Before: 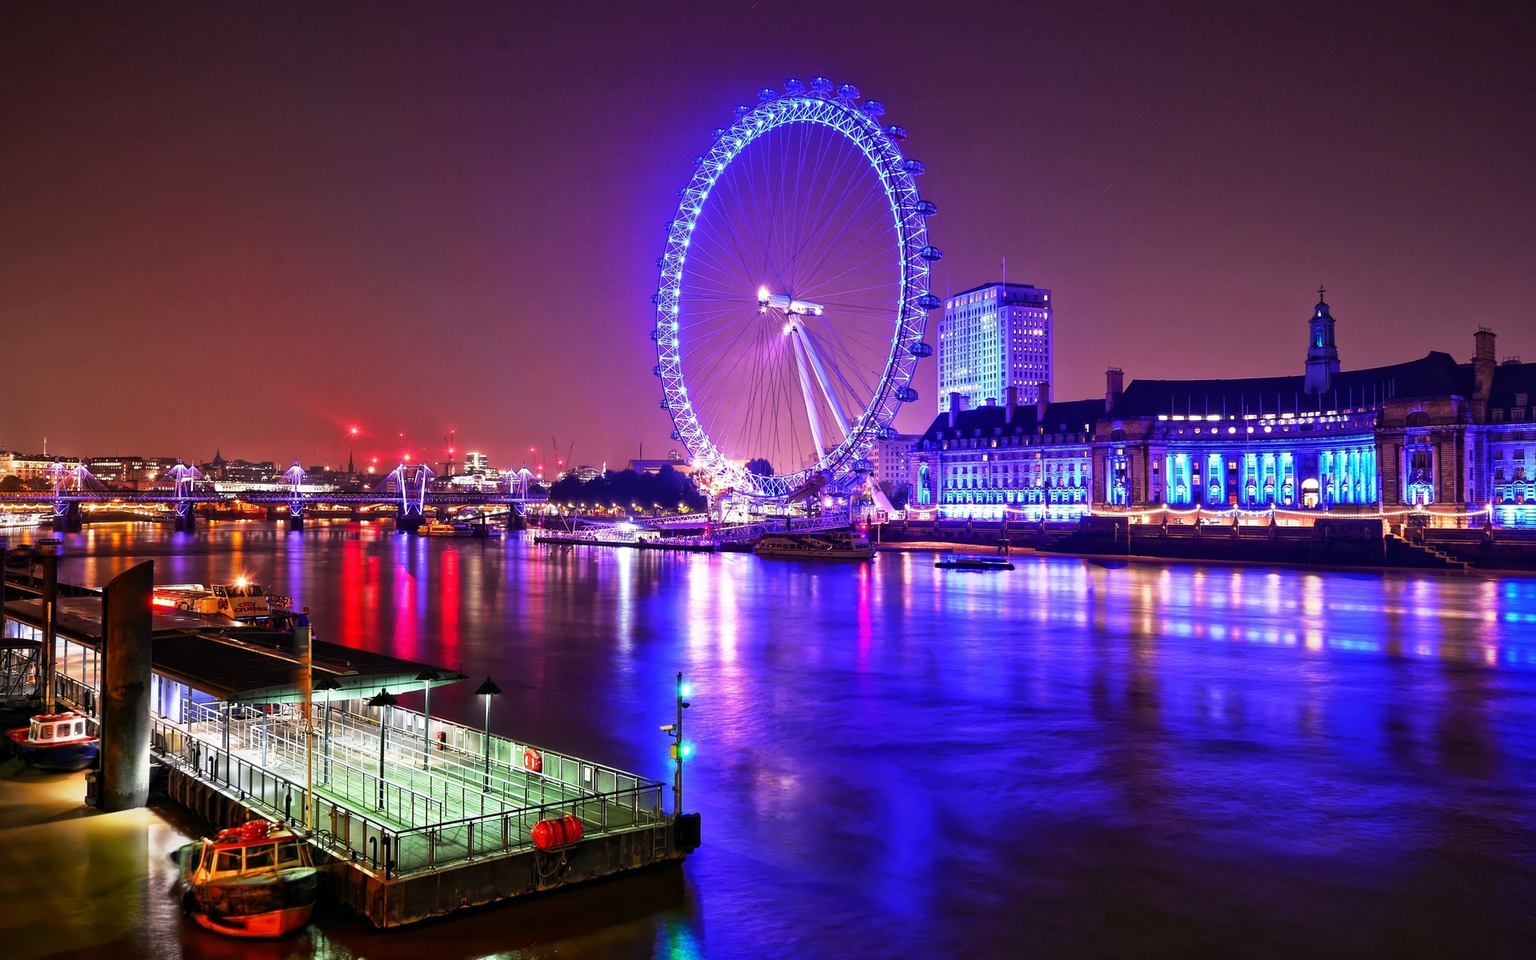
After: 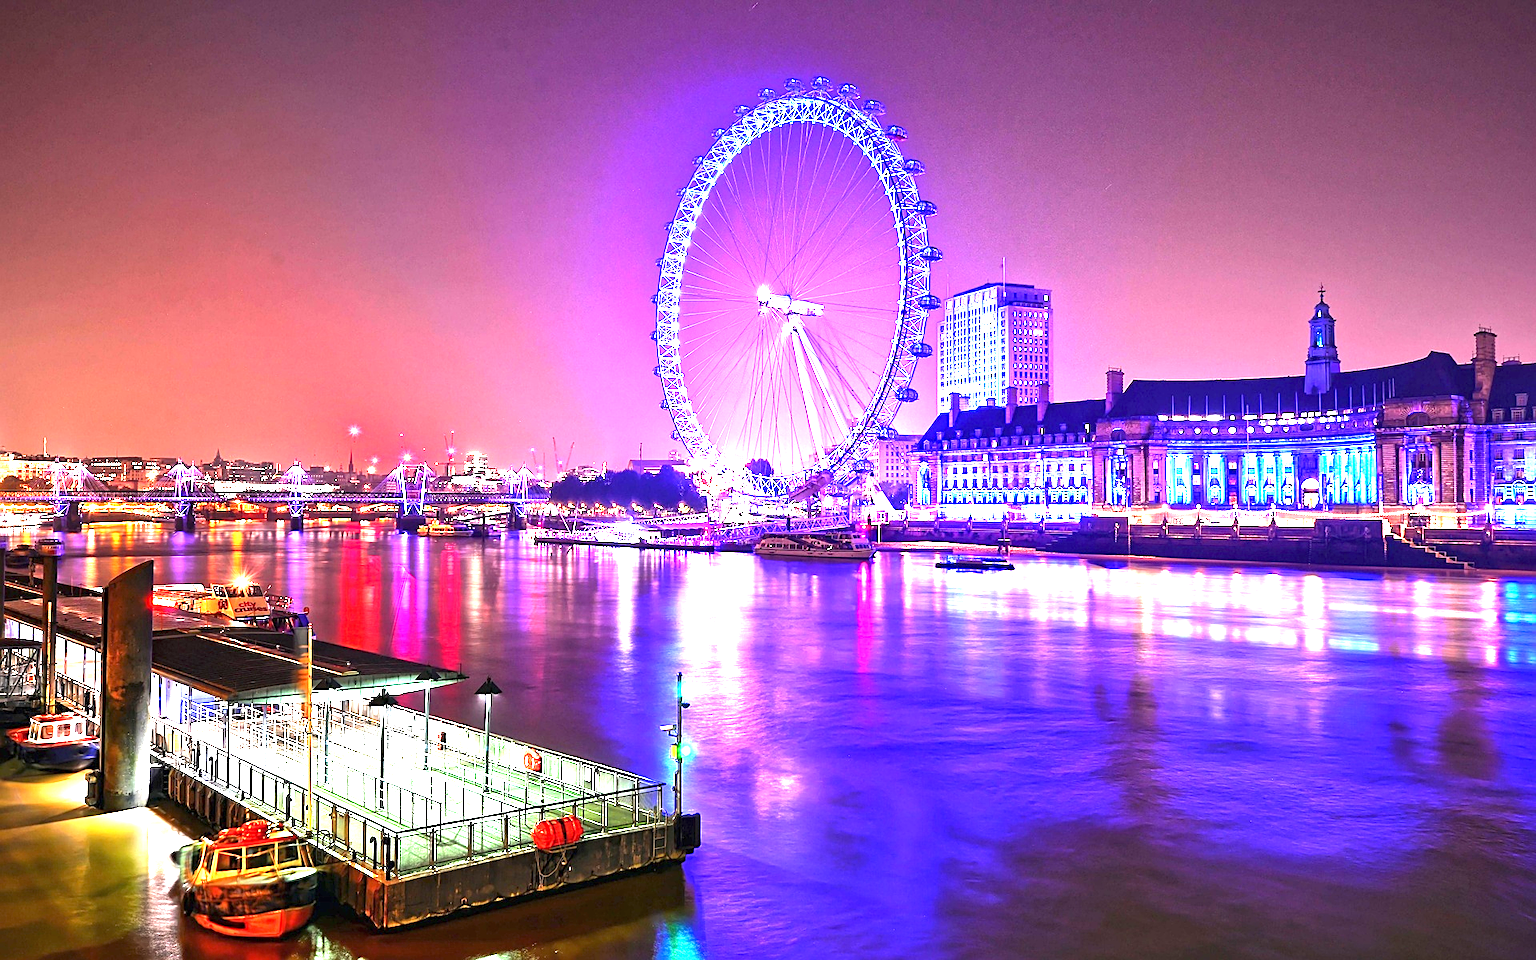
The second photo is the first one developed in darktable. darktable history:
exposure: black level correction 0, exposure 2.298 EV, compensate highlight preservation false
sharpen: on, module defaults
